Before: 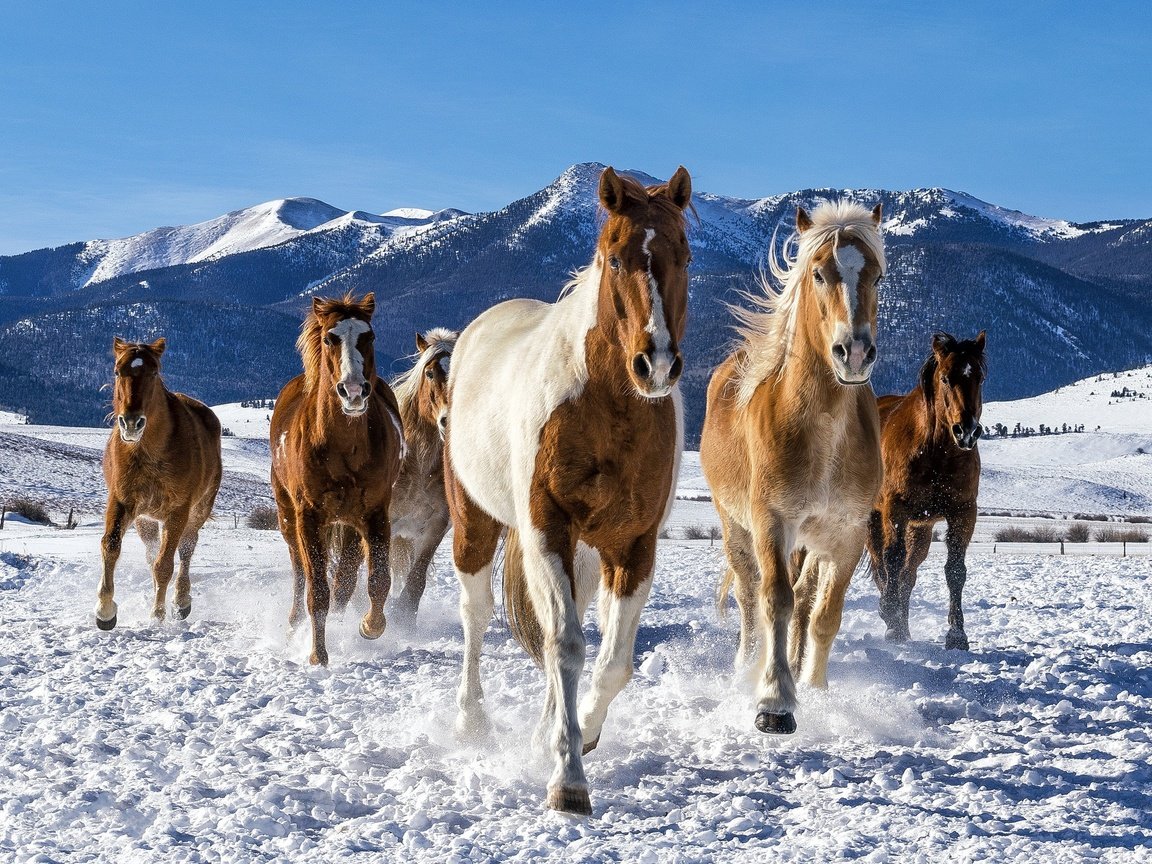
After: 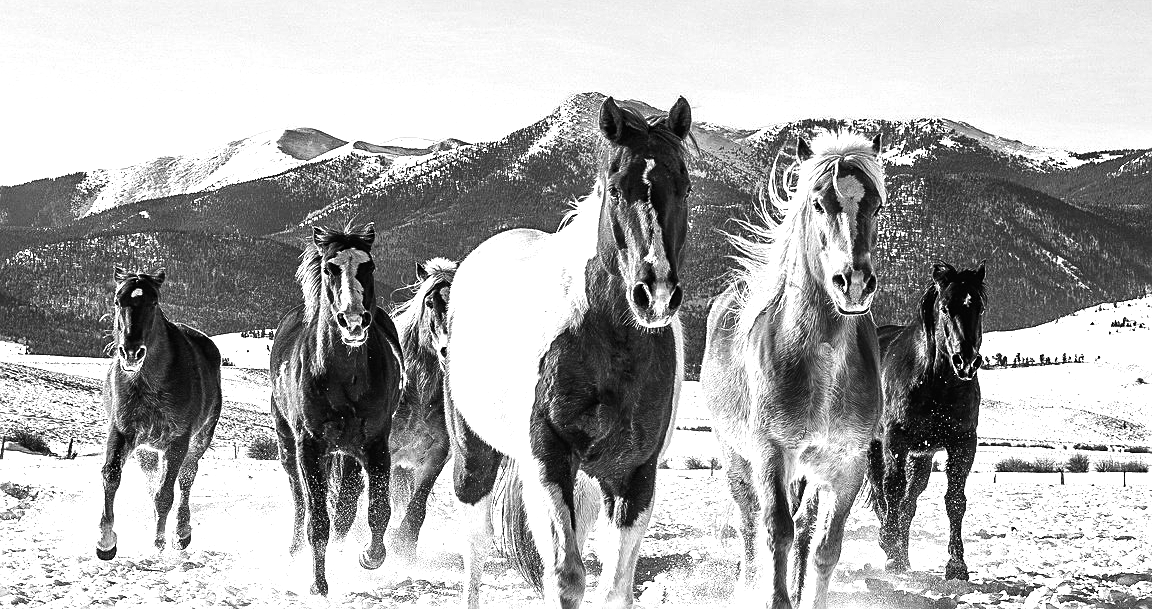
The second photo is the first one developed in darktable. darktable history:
tone equalizer: -8 EV -0.438 EV, -7 EV -0.399 EV, -6 EV -0.318 EV, -5 EV -0.212 EV, -3 EV 0.208 EV, -2 EV 0.359 EV, -1 EV 0.414 EV, +0 EV 0.425 EV
color calibration: output gray [0.267, 0.423, 0.261, 0], illuminant same as pipeline (D50), adaptation XYZ, x 0.345, y 0.359, temperature 5016.6 K
crop and rotate: top 8.166%, bottom 21.238%
exposure: black level correction -0.005, exposure 1 EV, compensate highlight preservation false
contrast brightness saturation: contrast 0.1, brightness -0.267, saturation 0.144
sharpen: amount 0.495
